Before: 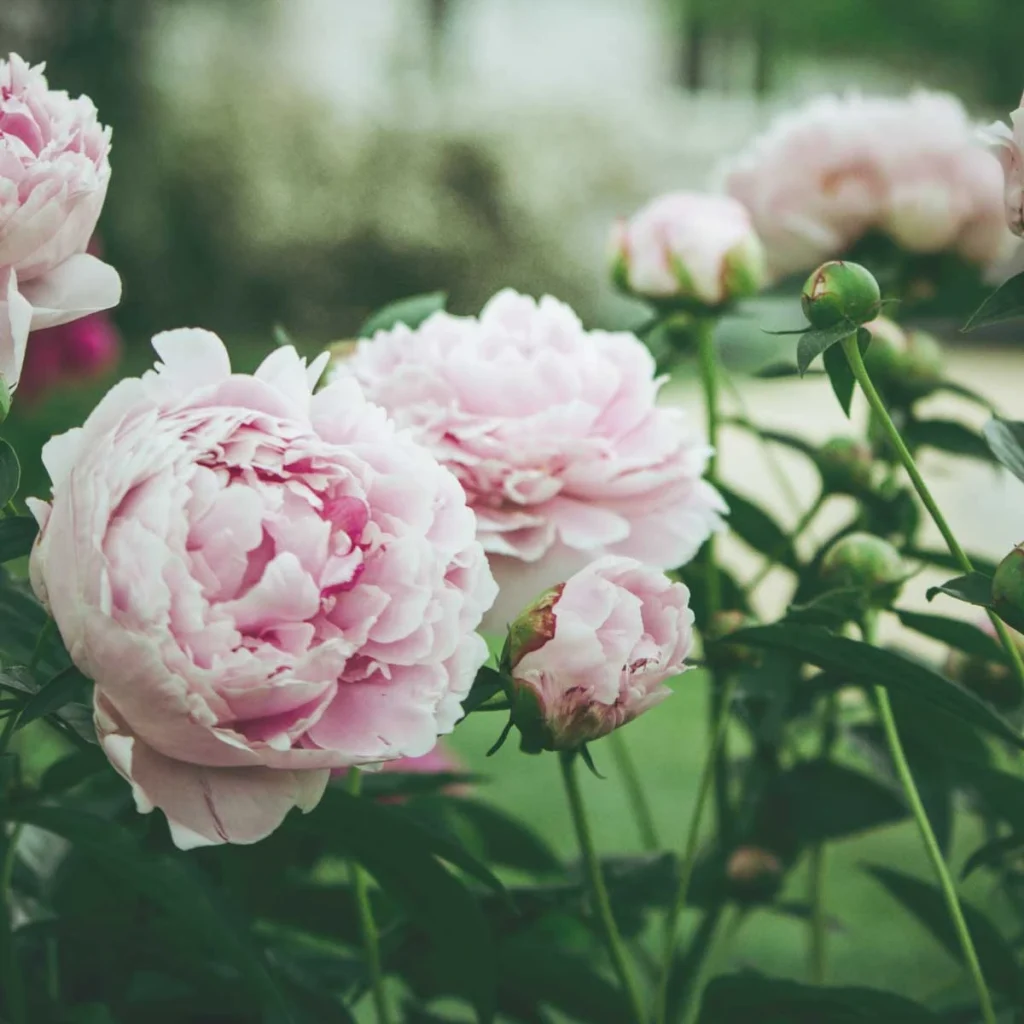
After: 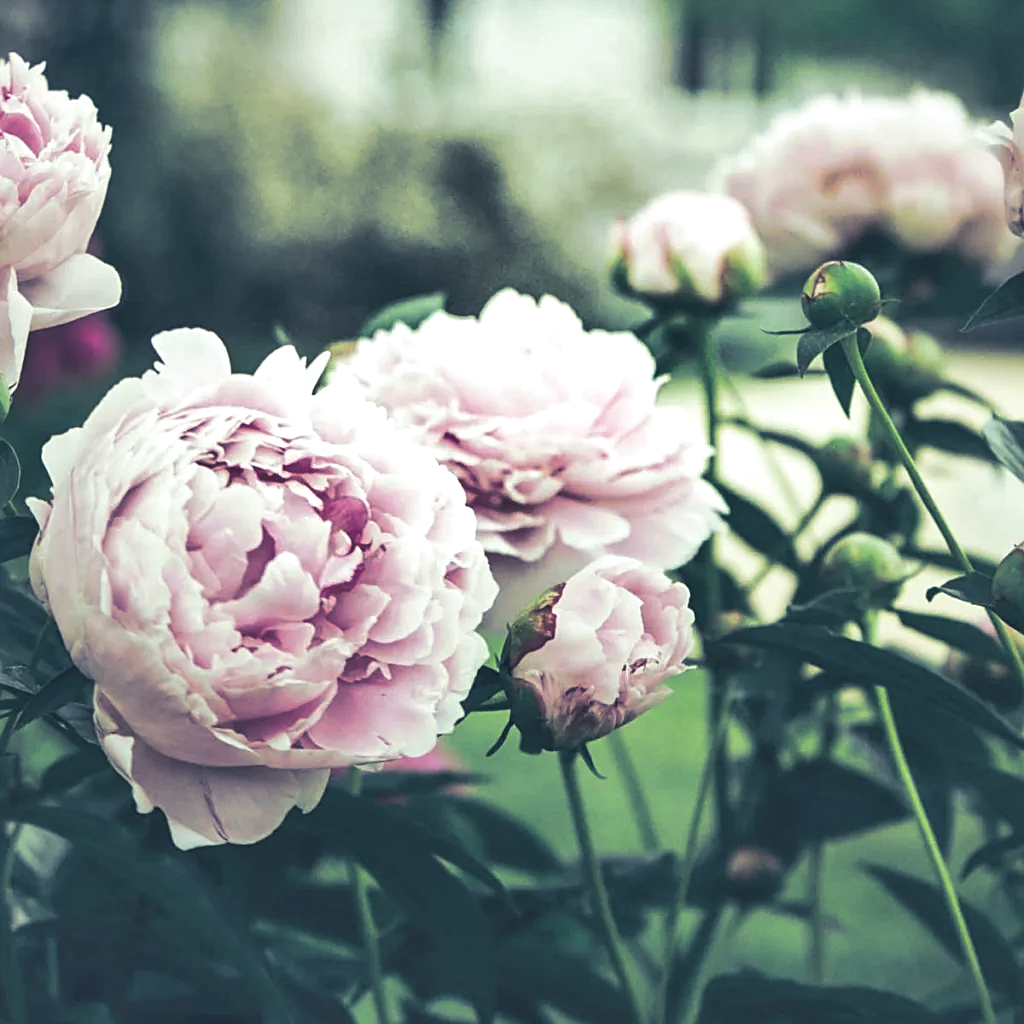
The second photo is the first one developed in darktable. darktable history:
exposure: black level correction 0.005, exposure 0.417 EV, compensate highlight preservation false
shadows and highlights: soften with gaussian
split-toning: shadows › hue 230.4°
sharpen: on, module defaults
